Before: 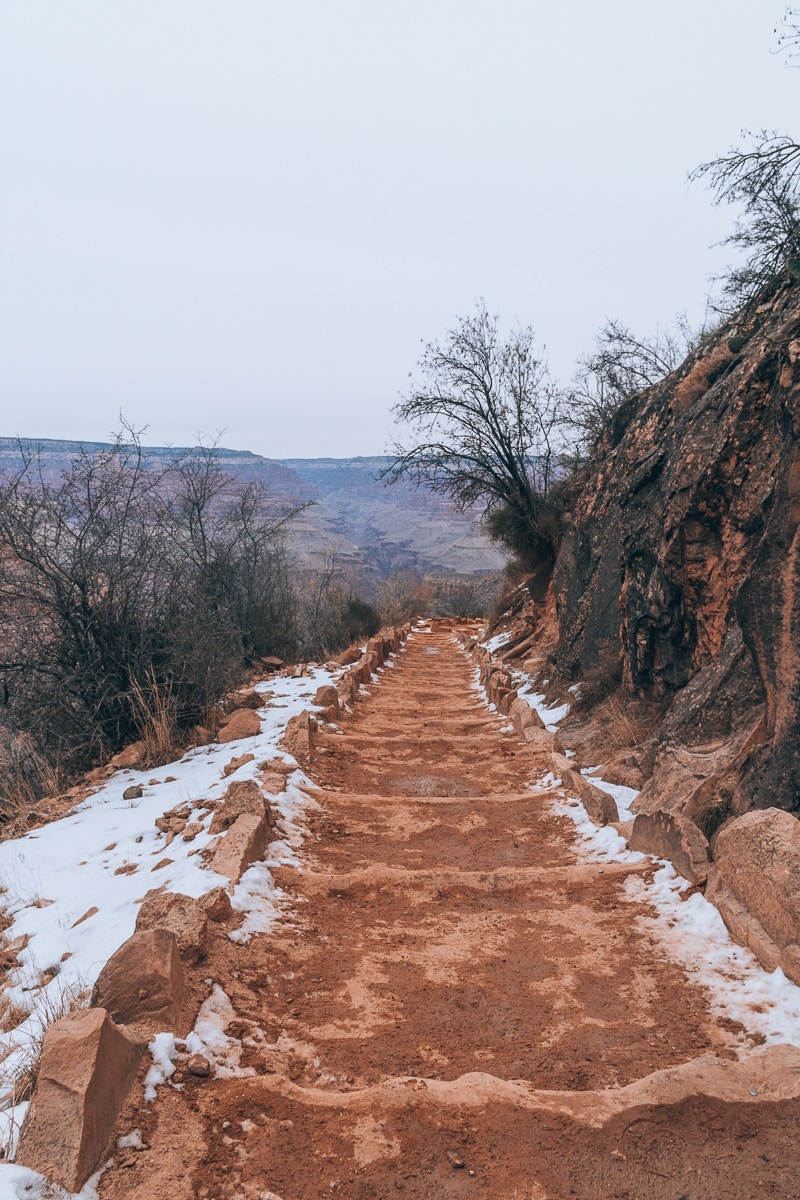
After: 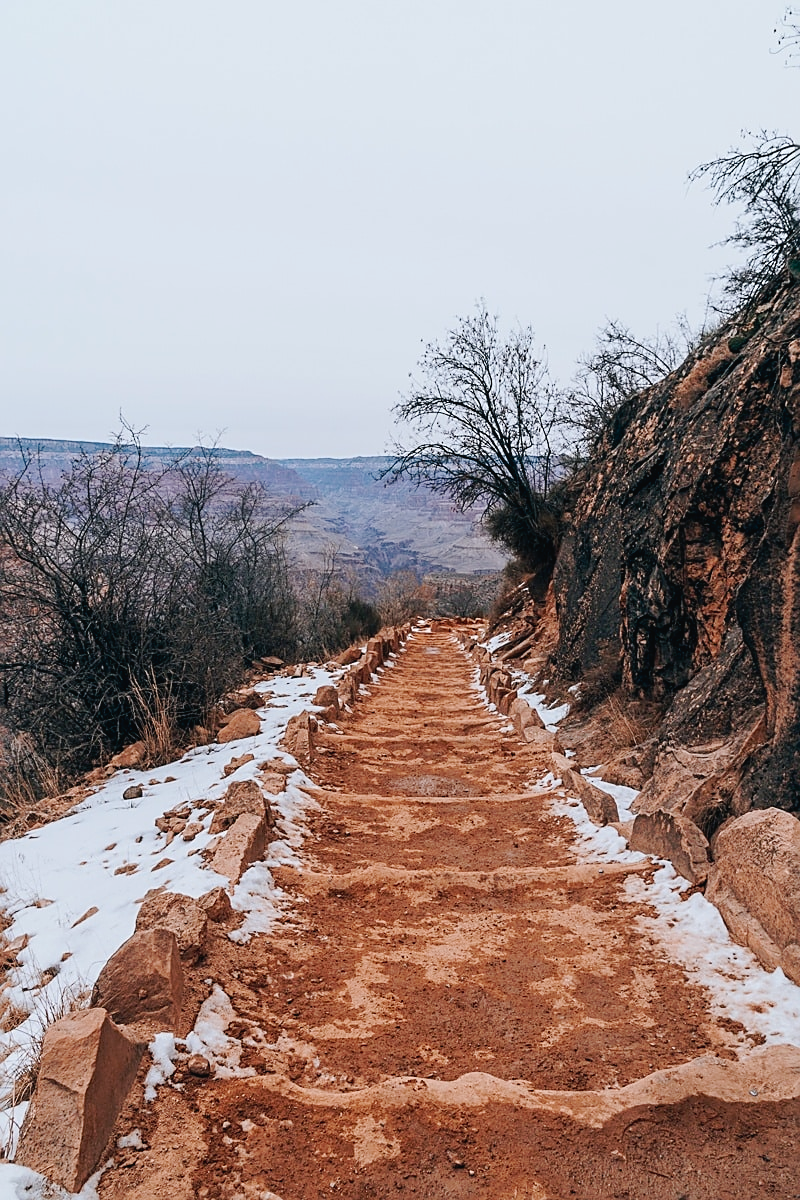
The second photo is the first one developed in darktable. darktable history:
sharpen: on, module defaults
exposure: exposure -0.052 EV, compensate exposure bias true, compensate highlight preservation false
tone curve: curves: ch0 [(0, 0.019) (0.11, 0.036) (0.259, 0.214) (0.378, 0.365) (0.499, 0.529) (1, 1)], preserve colors none
